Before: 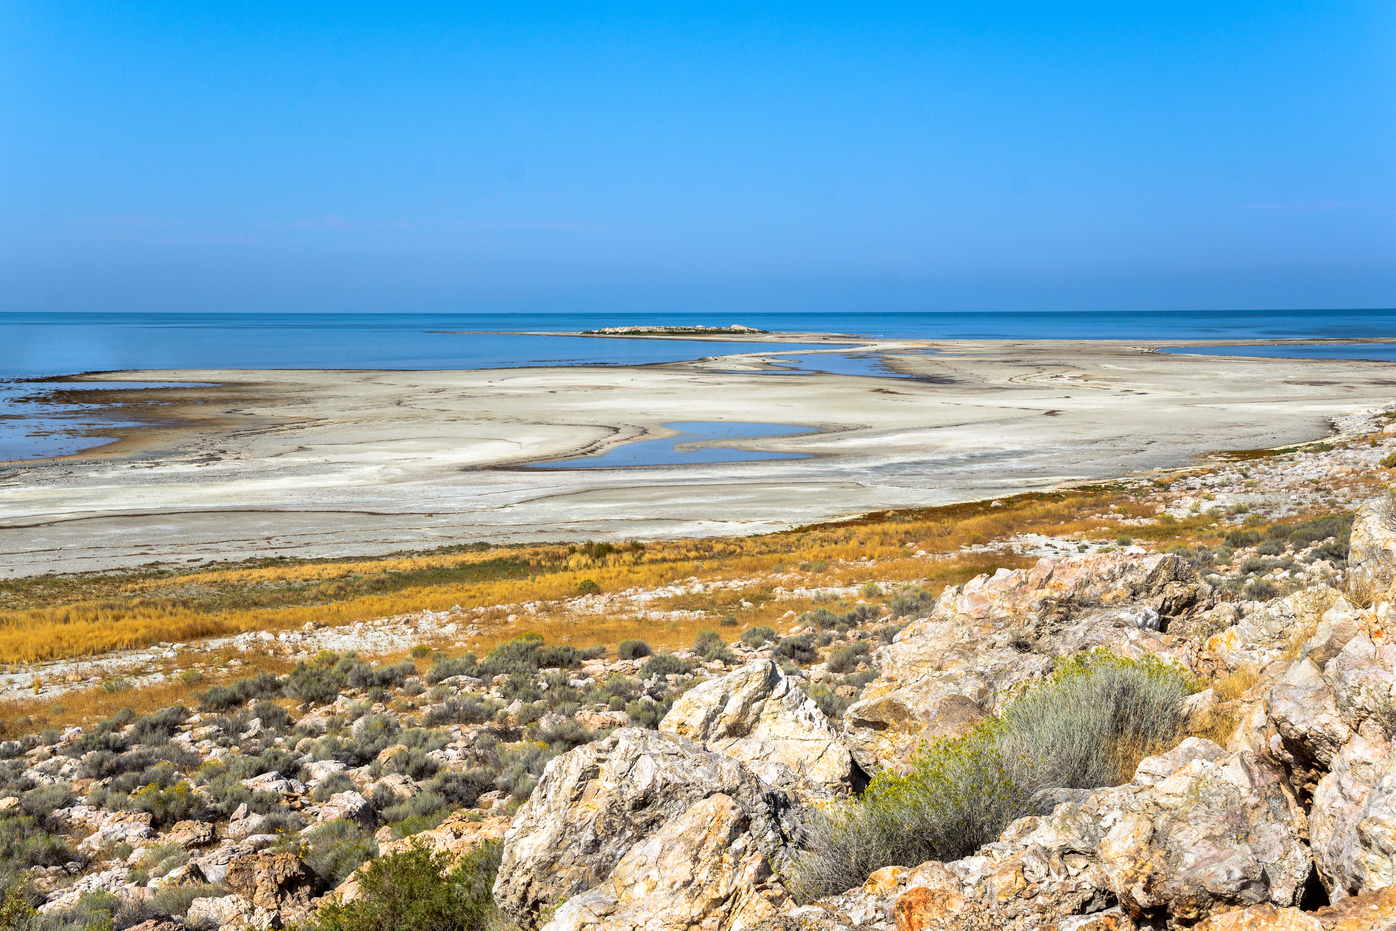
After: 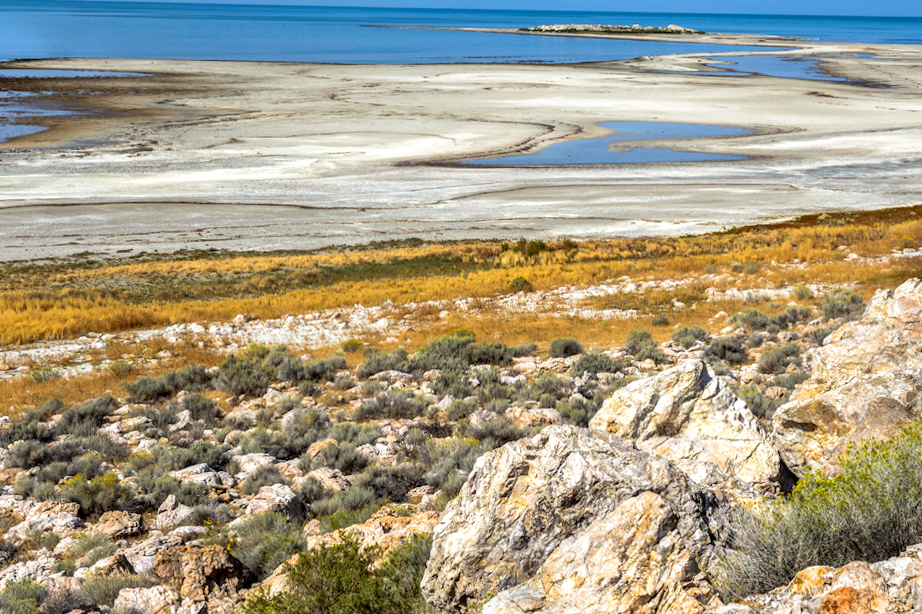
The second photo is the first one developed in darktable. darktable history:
local contrast: on, module defaults
crop and rotate: angle -0.82°, left 3.85%, top 31.828%, right 27.992%
rotate and perspective: rotation 0.174°, lens shift (vertical) 0.013, lens shift (horizontal) 0.019, shear 0.001, automatic cropping original format, crop left 0.007, crop right 0.991, crop top 0.016, crop bottom 0.997
